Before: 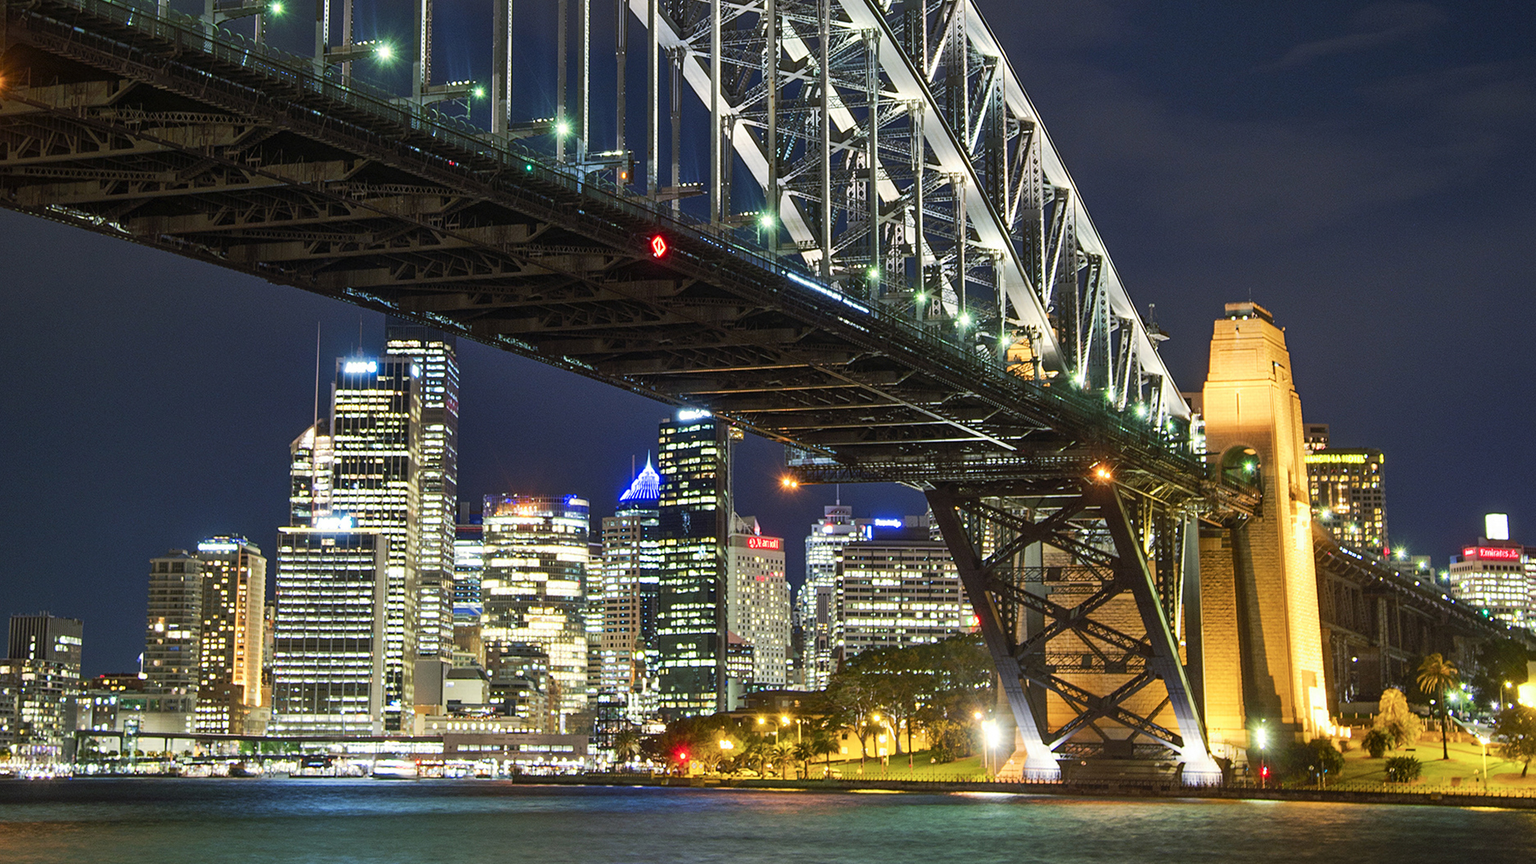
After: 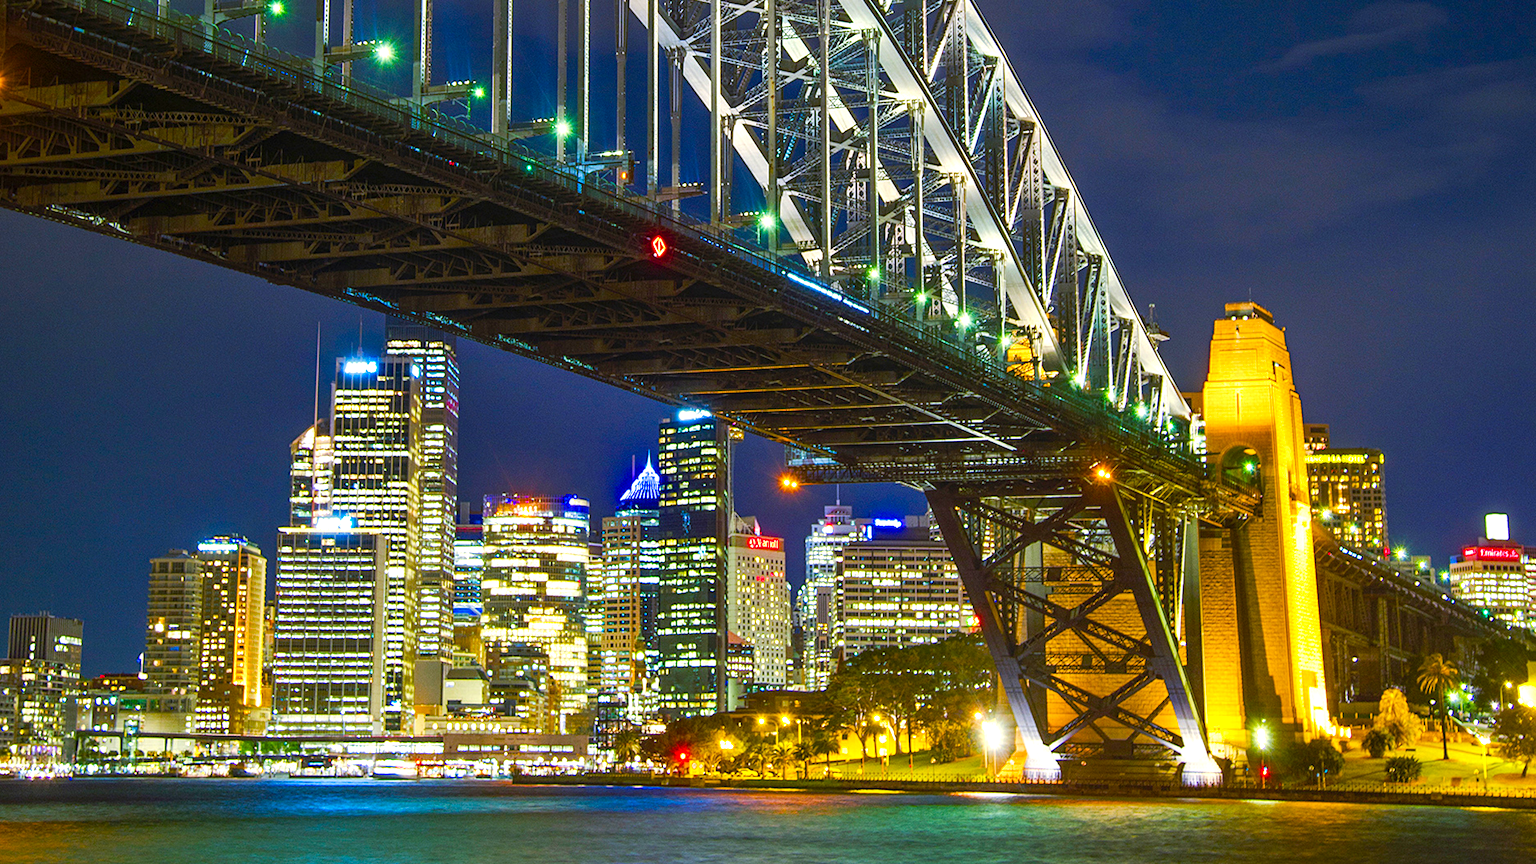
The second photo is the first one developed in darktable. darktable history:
color balance rgb: linear chroma grading › shadows 10%, linear chroma grading › highlights 10%, linear chroma grading › global chroma 15%, linear chroma grading › mid-tones 15%, perceptual saturation grading › global saturation 40%, perceptual saturation grading › highlights -25%, perceptual saturation grading › mid-tones 35%, perceptual saturation grading › shadows 35%, perceptual brilliance grading › global brilliance 11.29%, global vibrance 11.29%
local contrast: detail 110%
